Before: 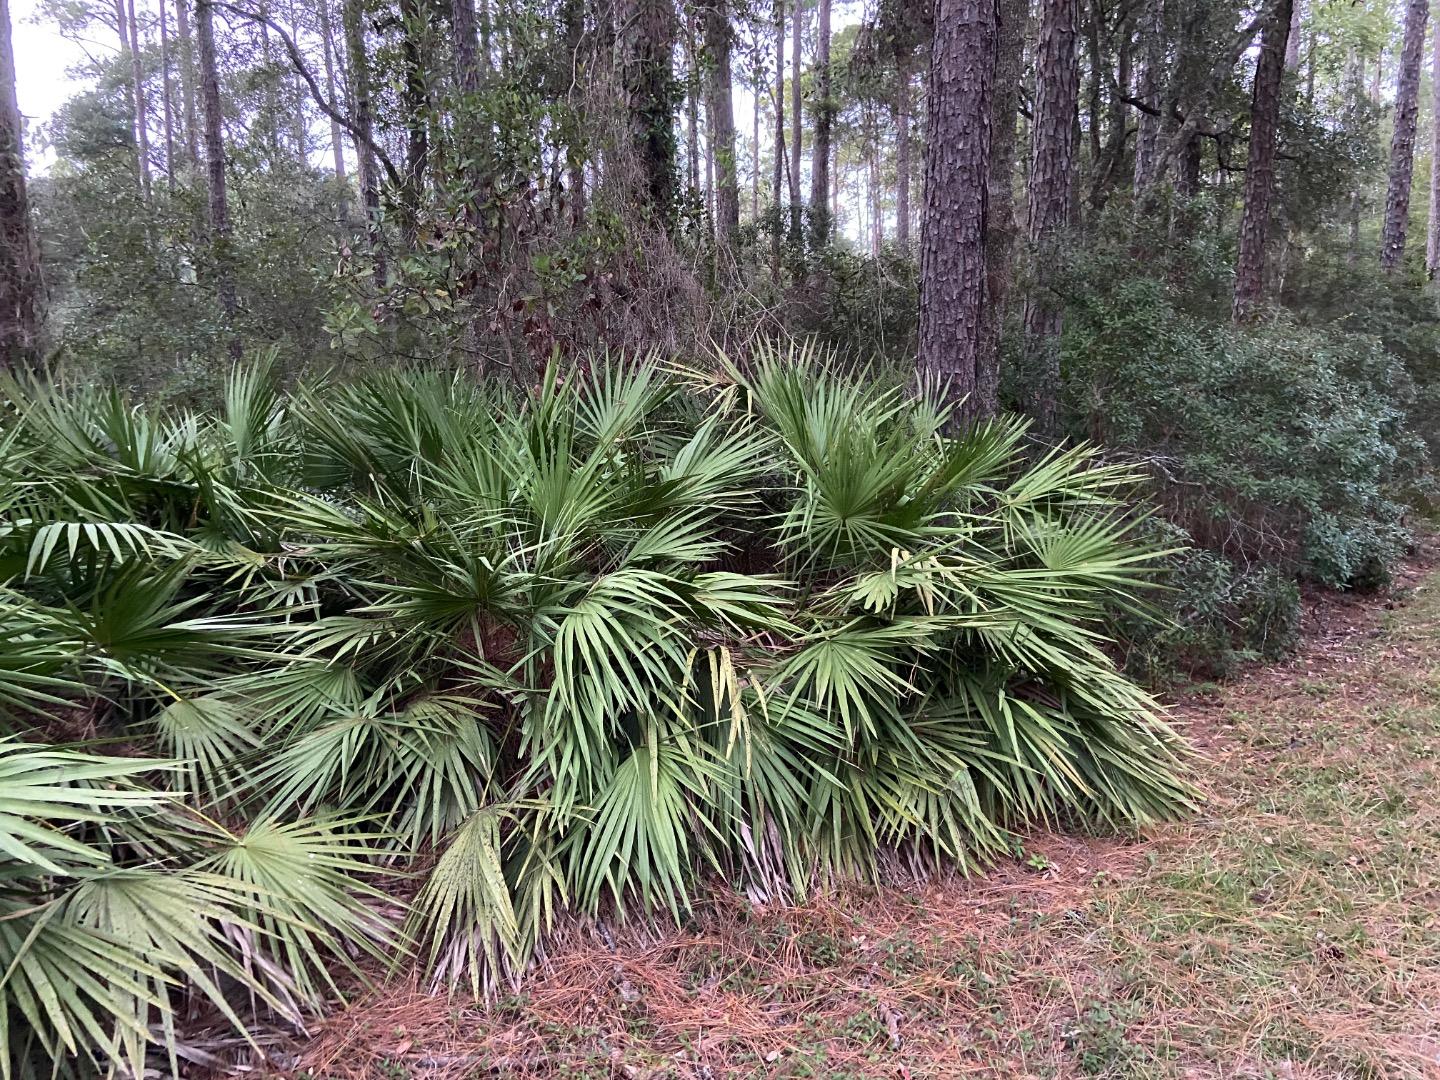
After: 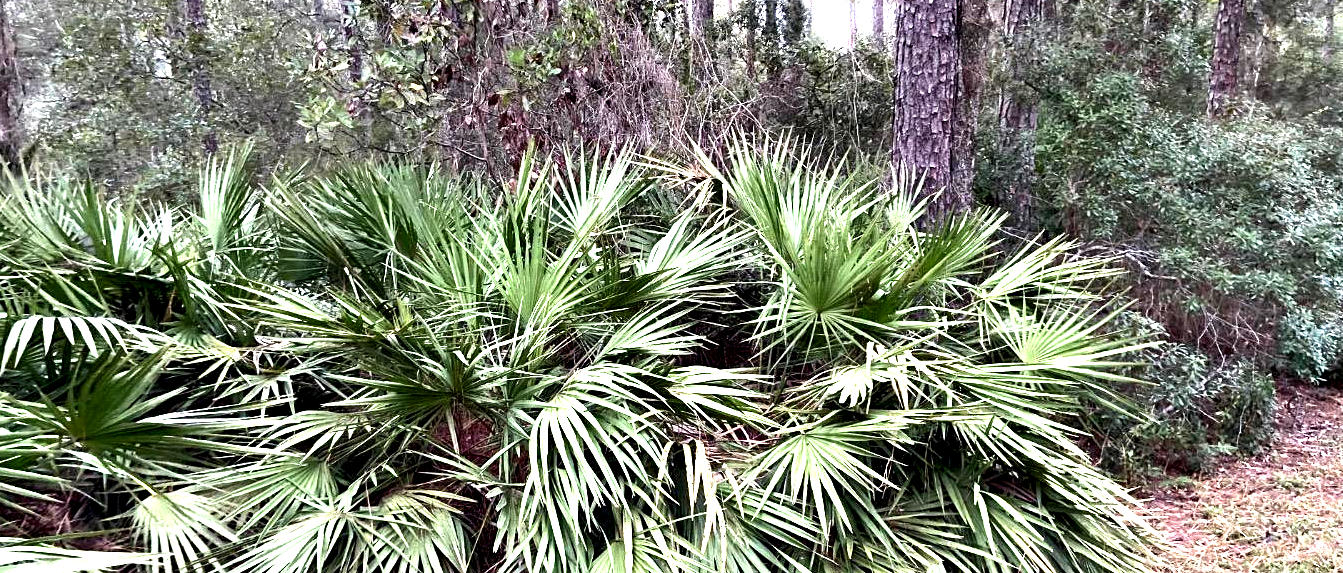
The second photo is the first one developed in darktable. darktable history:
exposure: black level correction 0, exposure 1.2 EV, compensate highlight preservation false
contrast equalizer: y [[0.6 ×6], [0.55 ×6], [0 ×6], [0 ×6], [0 ×6]]
crop: left 1.786%, top 19.111%, right 4.949%, bottom 27.813%
